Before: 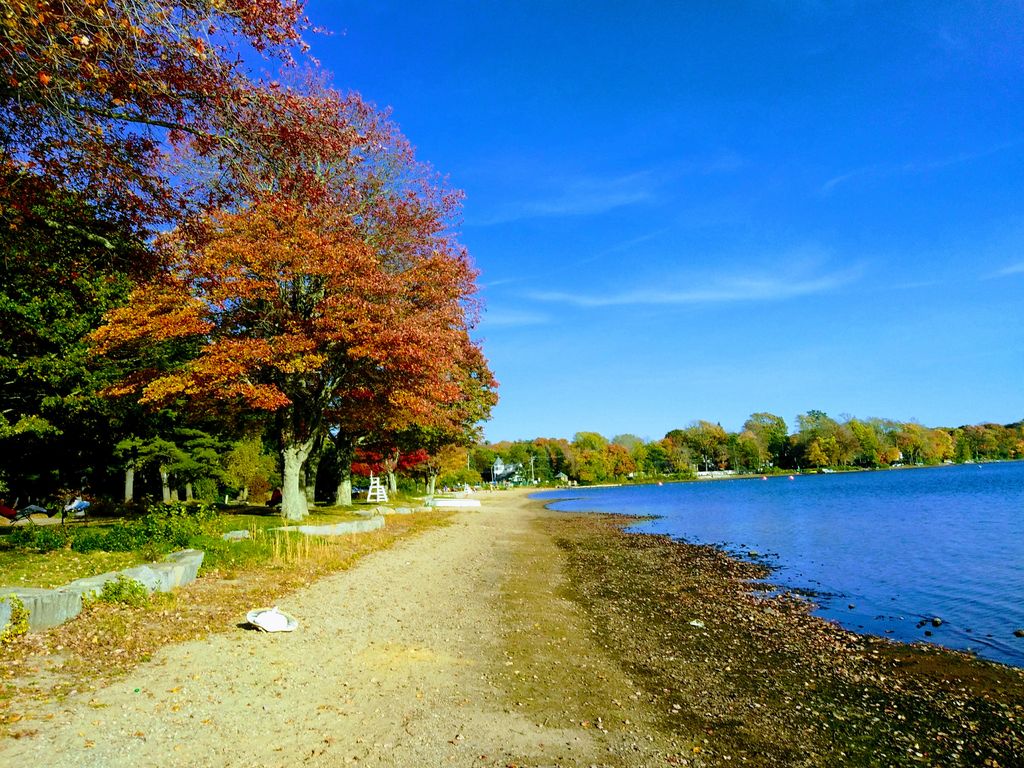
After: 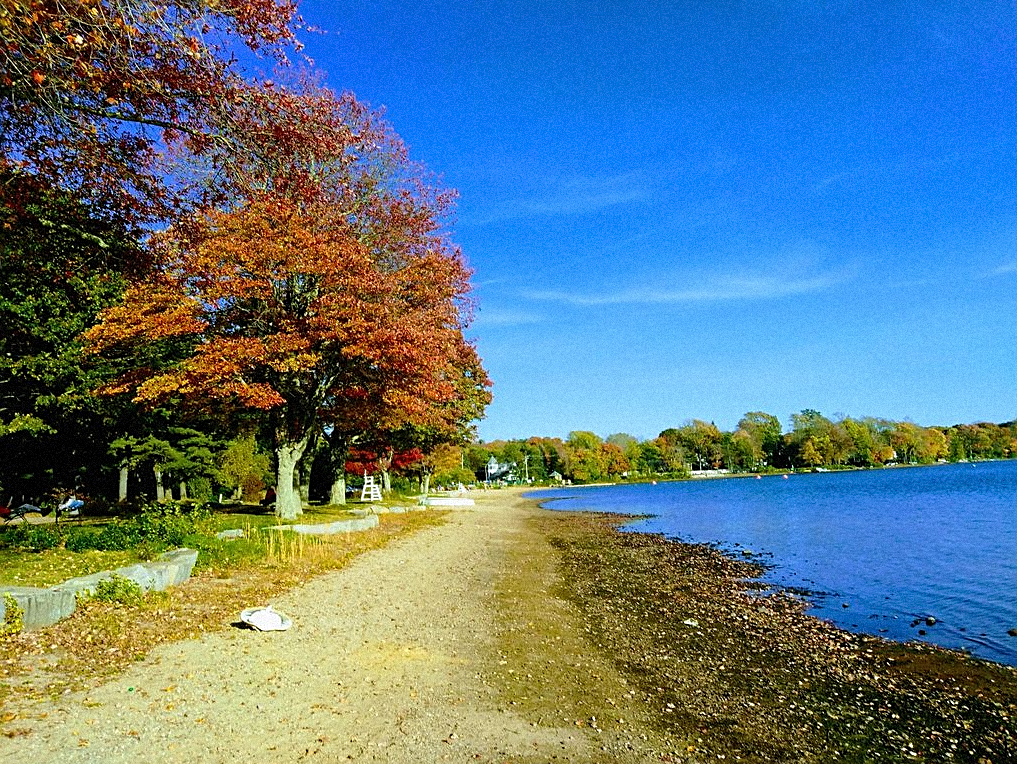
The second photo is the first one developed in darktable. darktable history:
crop and rotate: left 0.614%, top 0.179%, bottom 0.309%
sharpen: on, module defaults
grain: mid-tones bias 0%
